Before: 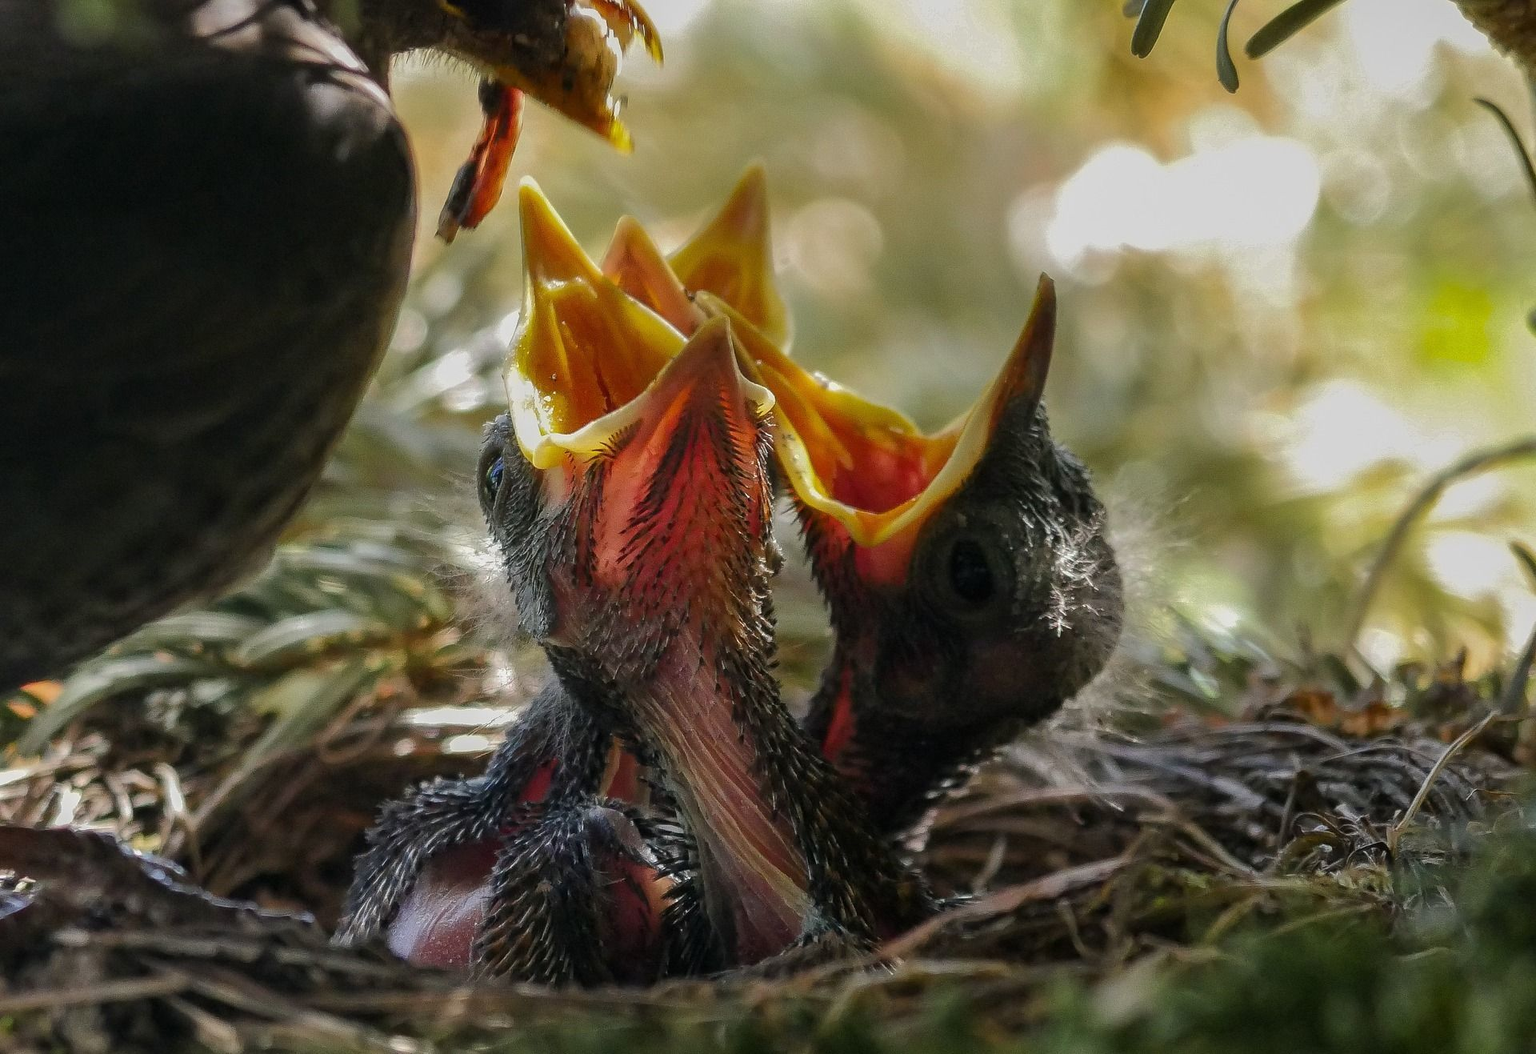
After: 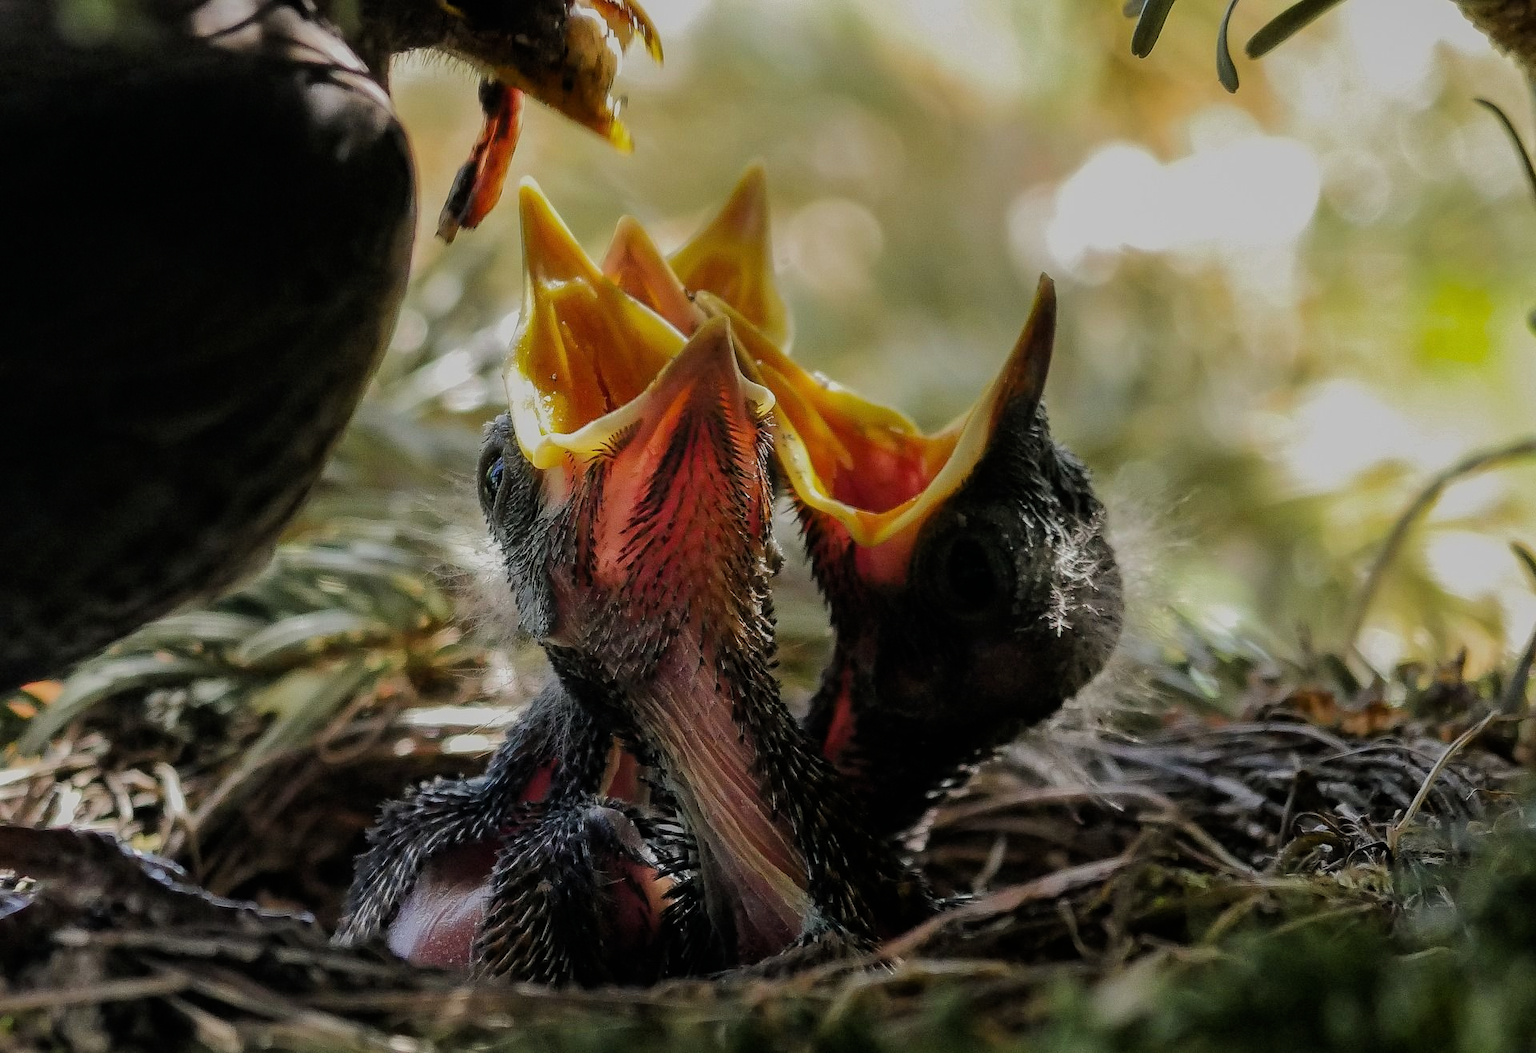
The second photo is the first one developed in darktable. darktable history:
filmic rgb: black relative exposure -7.65 EV, white relative exposure 4.56 EV, threshold 5.97 EV, hardness 3.61, contrast 1.051, enable highlight reconstruction true
